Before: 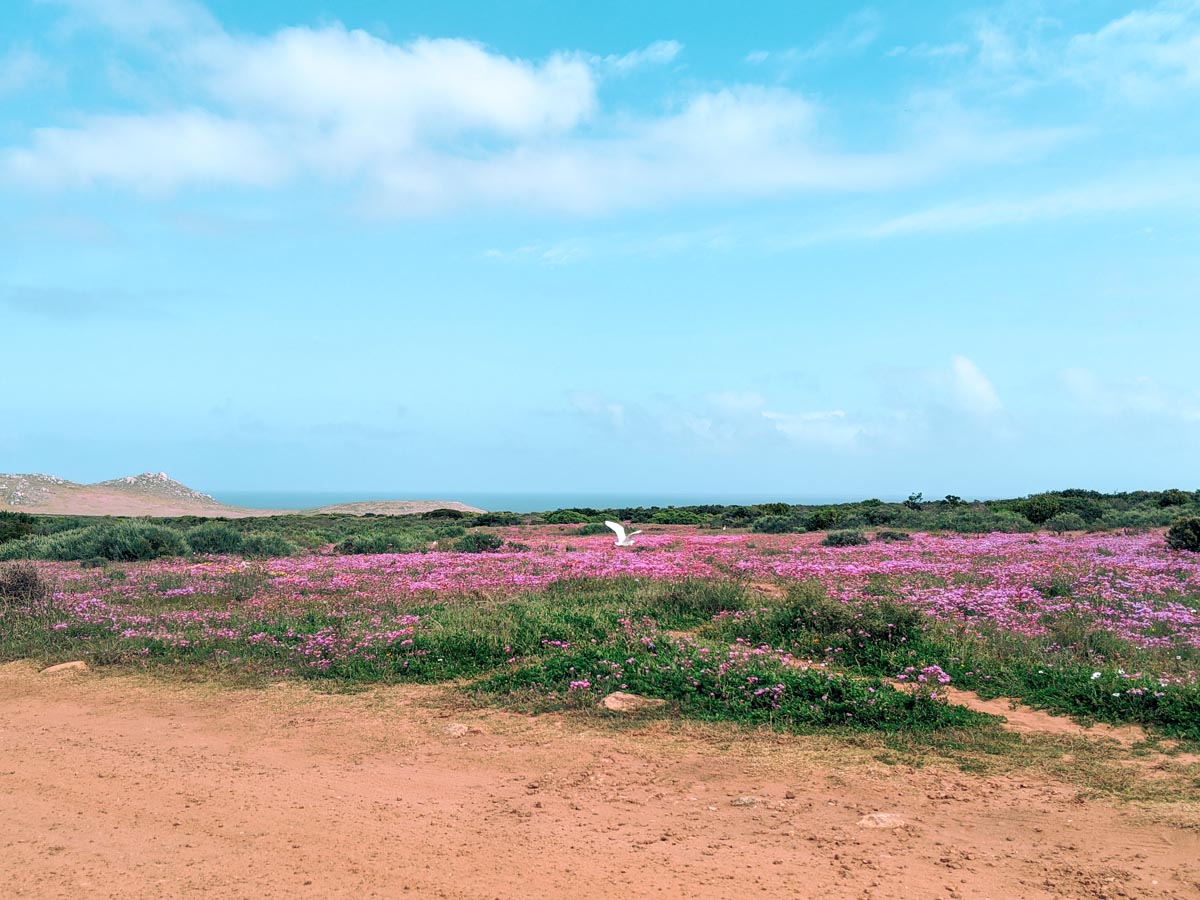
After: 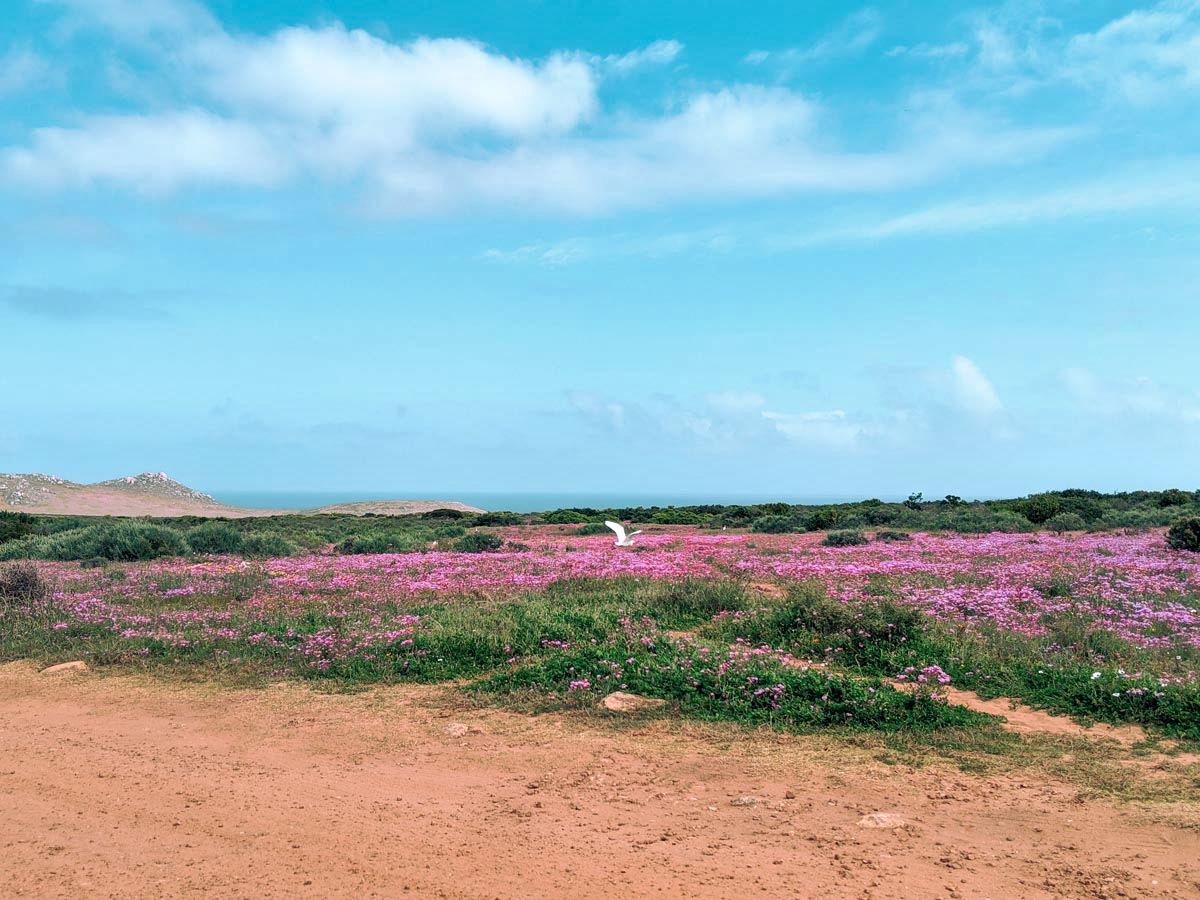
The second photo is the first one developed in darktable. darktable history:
shadows and highlights: white point adjustment 0.937, soften with gaussian
